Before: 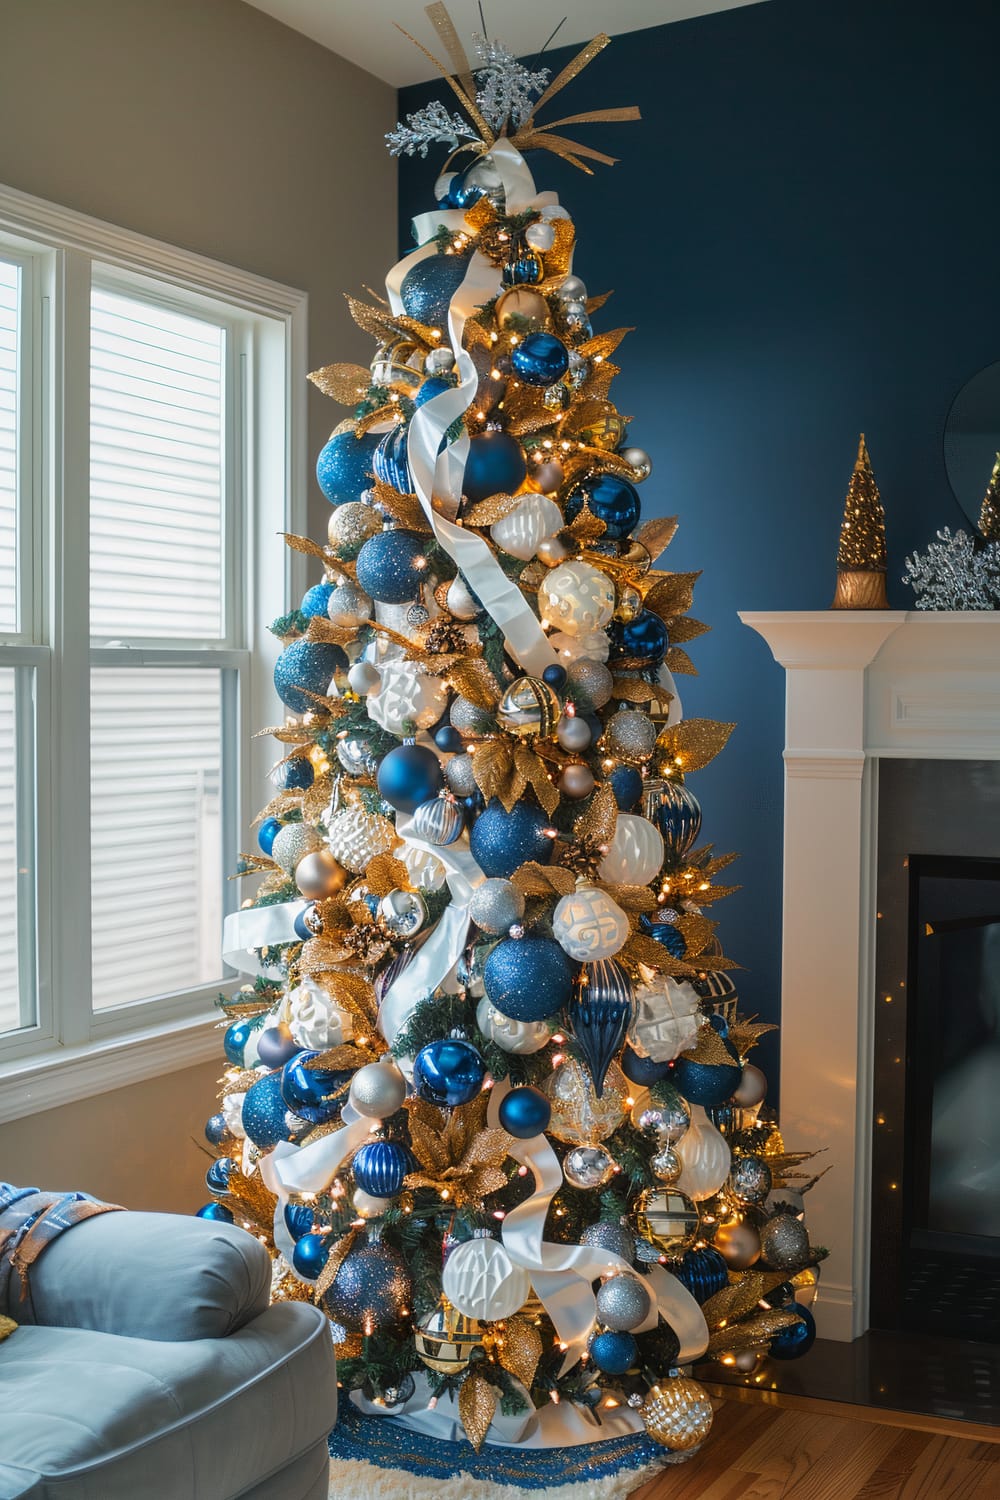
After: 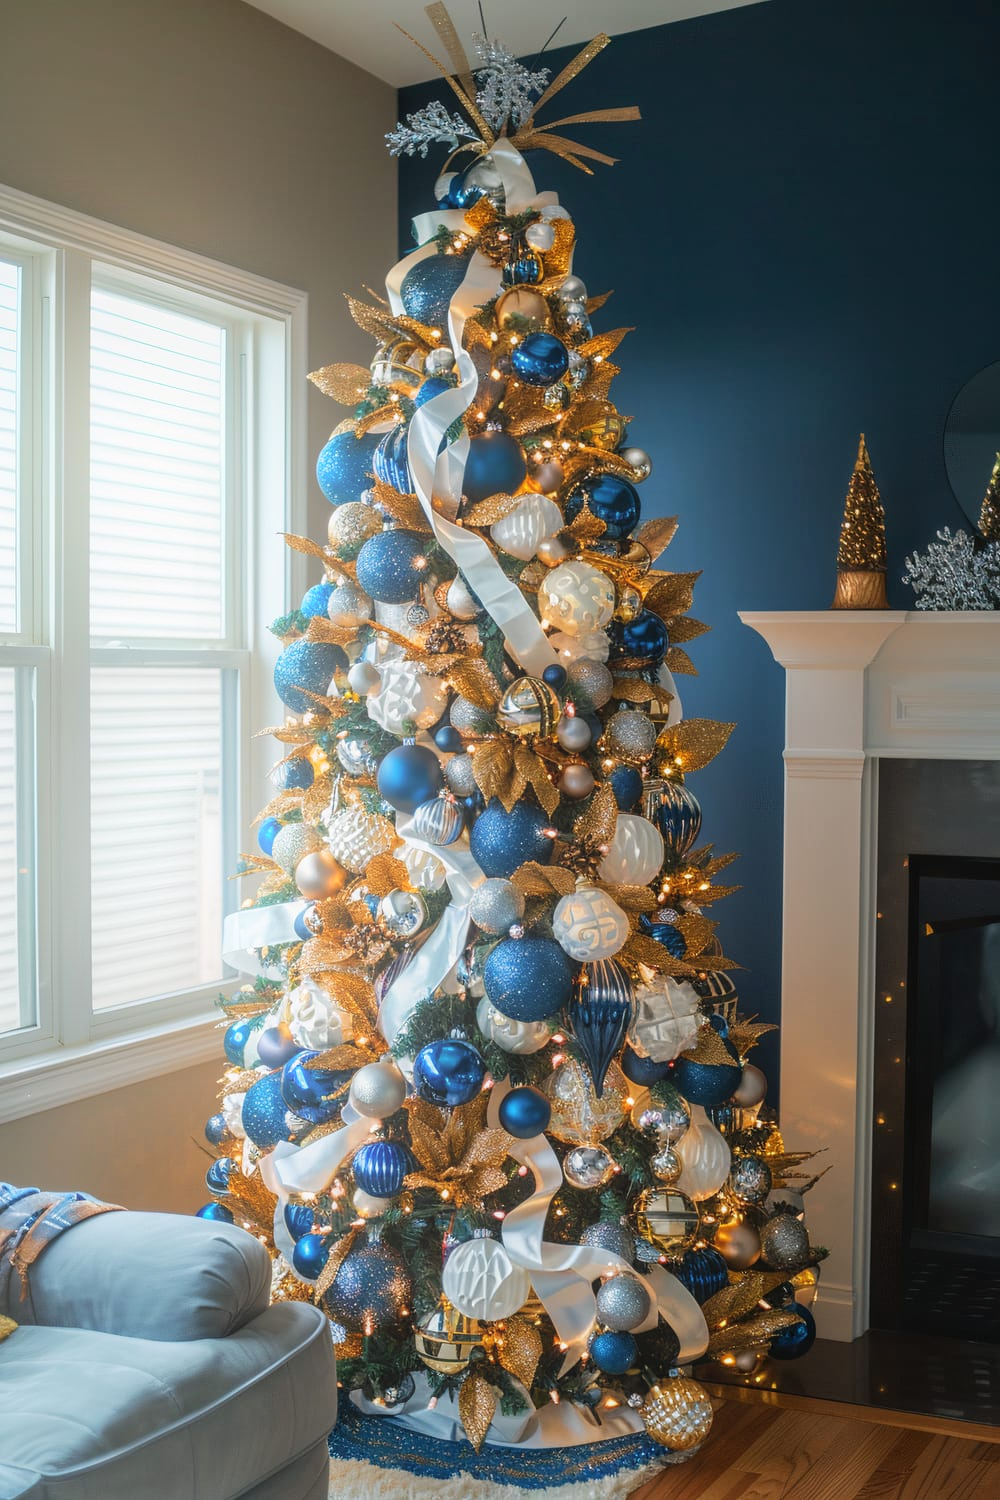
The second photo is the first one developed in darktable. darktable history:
bloom: on, module defaults
local contrast: detail 110%
